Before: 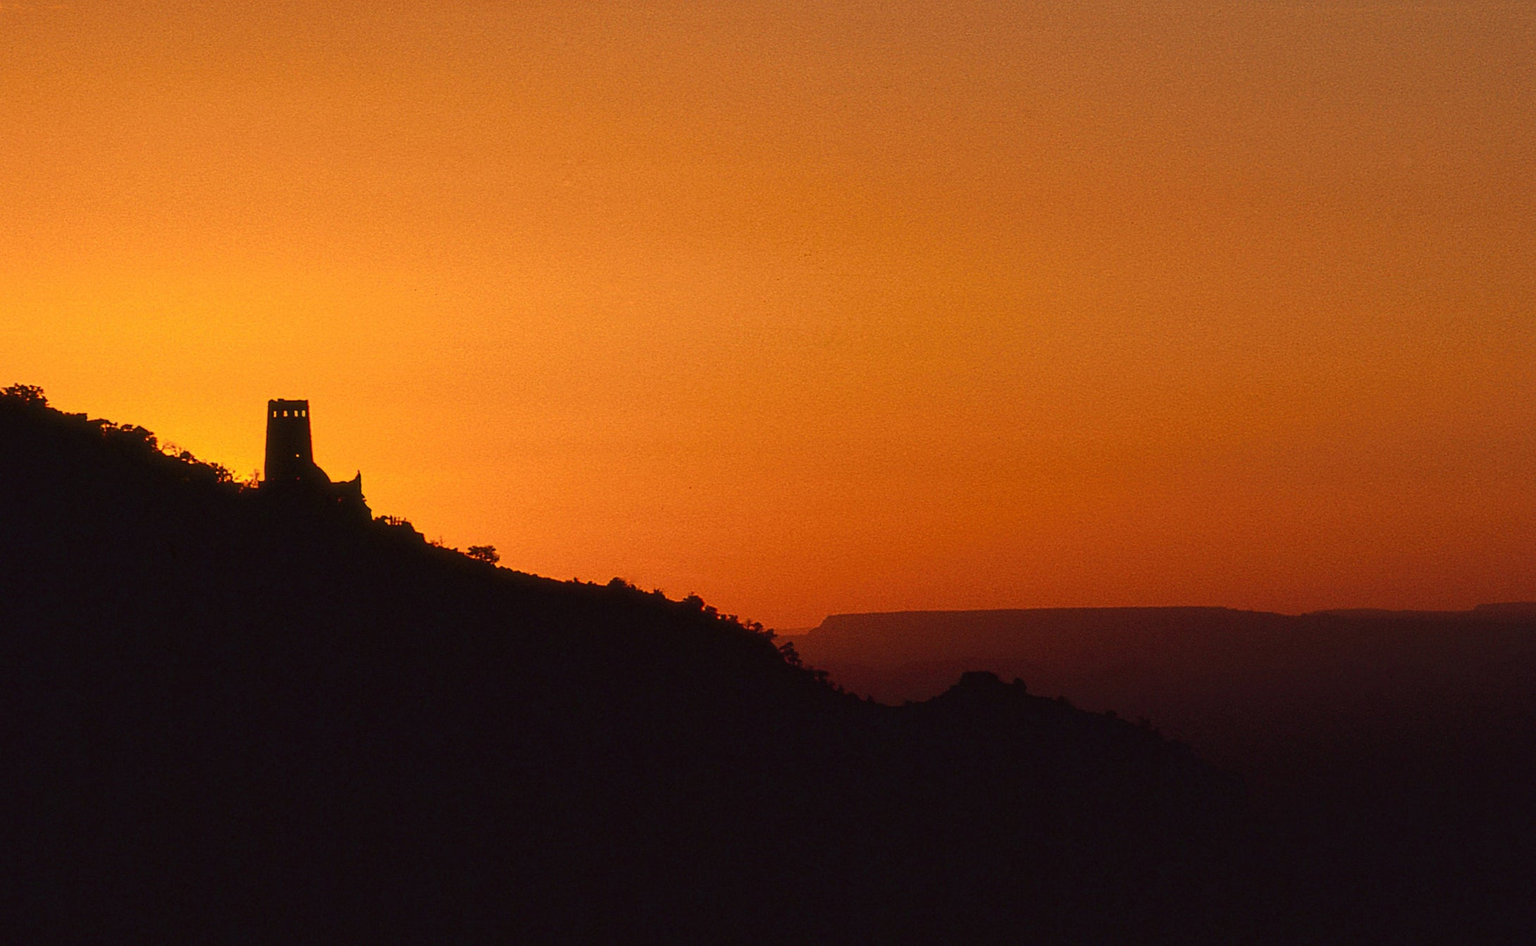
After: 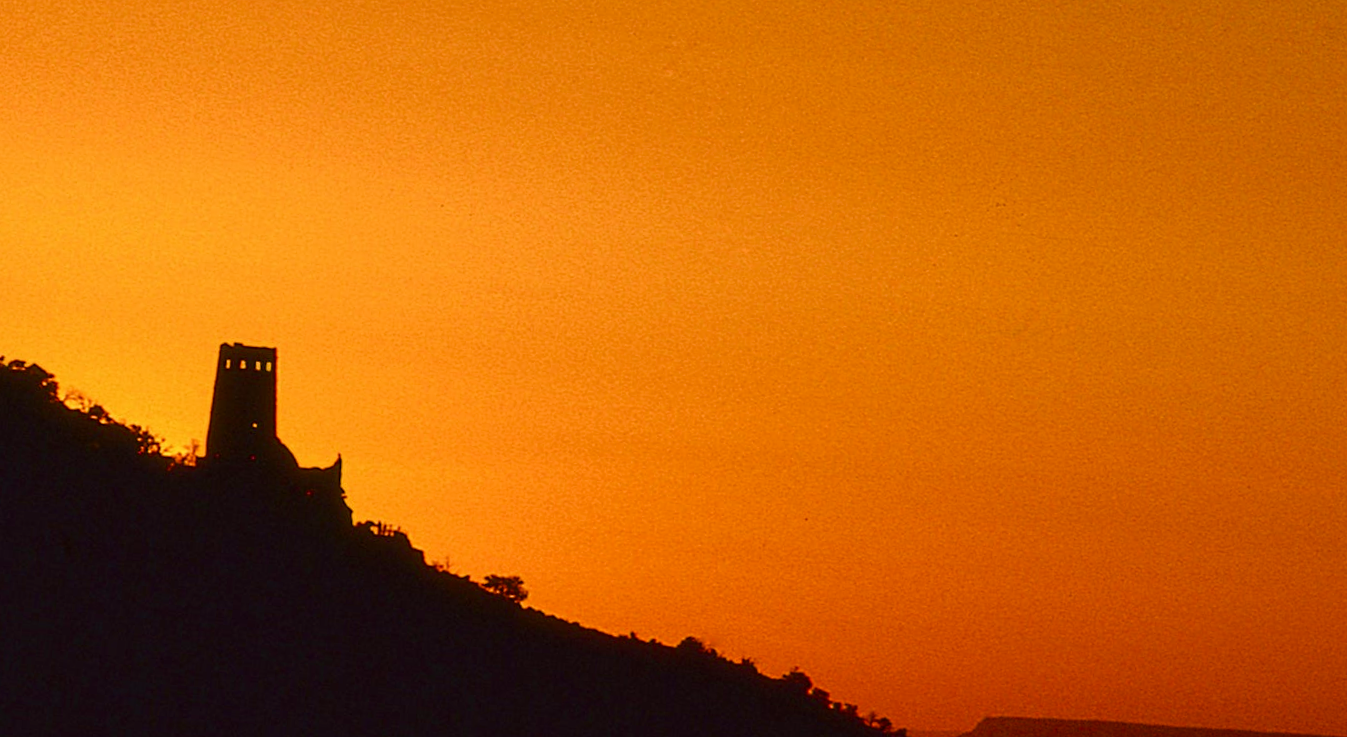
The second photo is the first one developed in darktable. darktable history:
crop and rotate: angle -4.99°, left 2.122%, top 6.945%, right 27.566%, bottom 30.519%
color balance rgb: perceptual saturation grading › global saturation 20%, perceptual saturation grading › highlights -25%, perceptual saturation grading › shadows 50%
